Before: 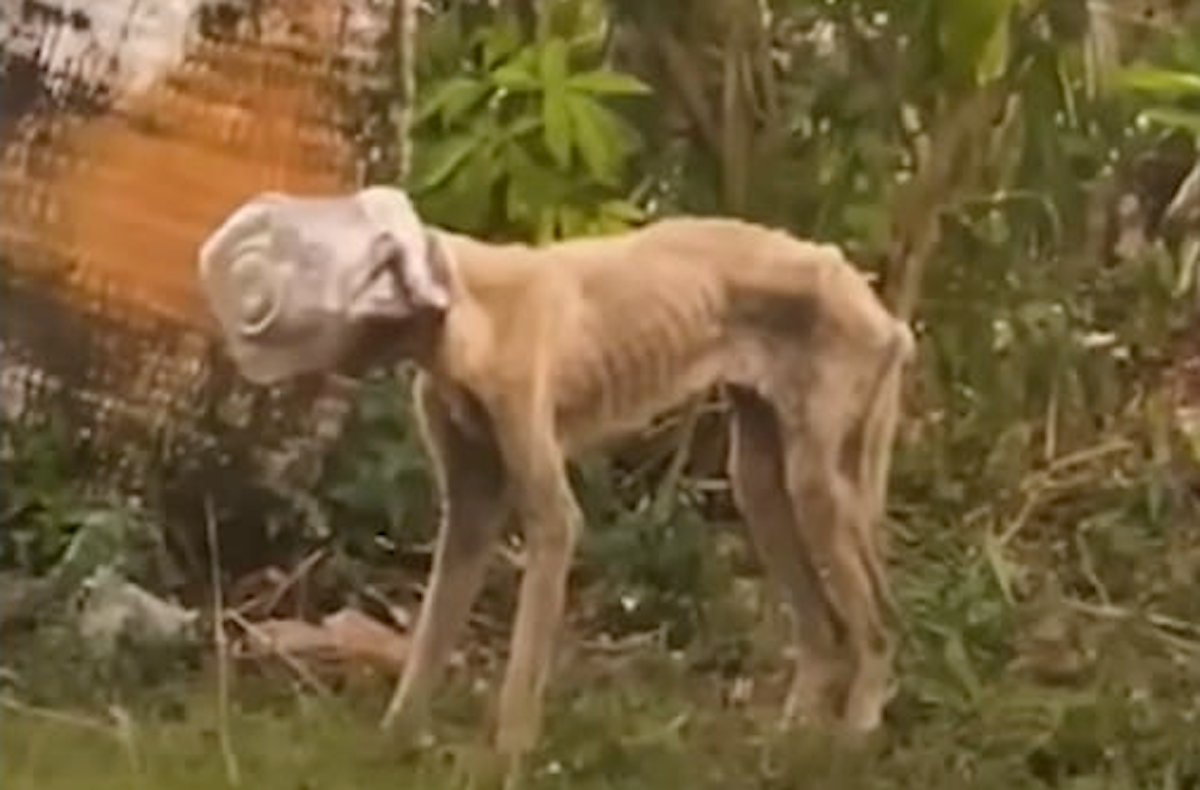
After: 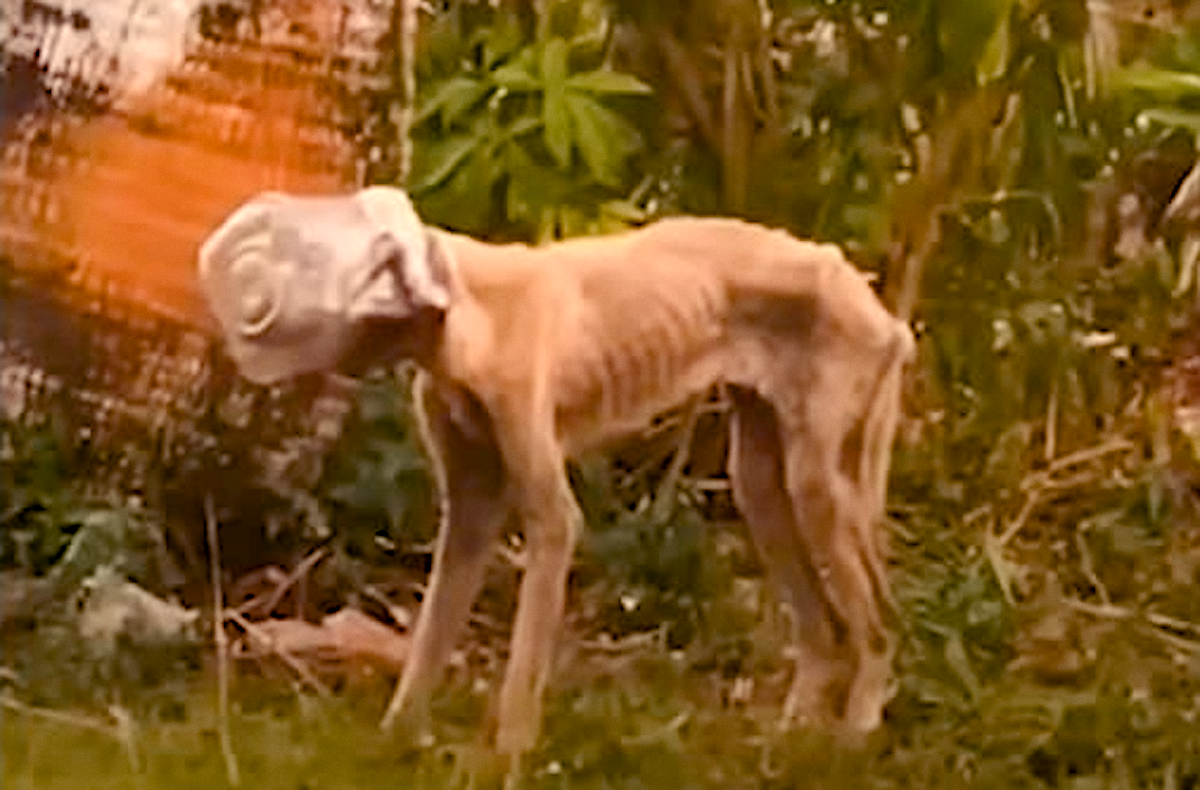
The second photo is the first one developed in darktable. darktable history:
haze removal: strength -0.05
contrast equalizer "negative clarity": octaves 7, y [[0.6 ×6], [0.55 ×6], [0 ×6], [0 ×6], [0 ×6]], mix -0.3
diffuse or sharpen "bloom 20%": radius span 32, 1st order speed 50%, 2nd order speed 50%, 3rd order speed 50%, 4th order speed 50% | blend: blend mode normal, opacity 20%; mask: uniform (no mask)
diffuse or sharpen "_builtin_sharpen demosaicing | AA filter": edge sensitivity 1, 1st order anisotropy 100%, 2nd order anisotropy 100%, 3rd order anisotropy 100%, 4th order anisotropy 100%, 1st order speed -25%, 2nd order speed -25%, 3rd order speed -25%, 4th order speed -25%
tone equalizer "_builtin_contrast tone curve | soft": -8 EV -0.417 EV, -7 EV -0.389 EV, -6 EV -0.333 EV, -5 EV -0.222 EV, -3 EV 0.222 EV, -2 EV 0.333 EV, -1 EV 0.389 EV, +0 EV 0.417 EV, edges refinement/feathering 500, mask exposure compensation -1.57 EV, preserve details no
color balance rgb "creative | pacific": shadows lift › chroma 3%, shadows lift › hue 280.8°, power › hue 330°, highlights gain › chroma 3%, highlights gain › hue 75.6°, global offset › luminance -1%, perceptual saturation grading › global saturation 20%, perceptual saturation grading › highlights -25%, perceptual saturation grading › shadows 50%, global vibrance 20%
color equalizer "creative | pacific": saturation › orange 1.03, saturation › yellow 0.883, saturation › green 0.883, saturation › blue 1.08, saturation › magenta 1.05, hue › orange -4.88, hue › green 8.78, brightness › red 1.06, brightness › orange 1.08, brightness › yellow 0.916, brightness › green 0.916, brightness › cyan 1.04, brightness › blue 1.12, brightness › magenta 1.07
rgb primaries "creative | pacific": red hue -0.042, red purity 1.1, green hue 0.047, green purity 1.12, blue hue -0.089, blue purity 0.88
grain: coarseness 0.09 ISO, strength 10% | blend: blend mode normal, opacity 100%; mask: uniform (no mask)
